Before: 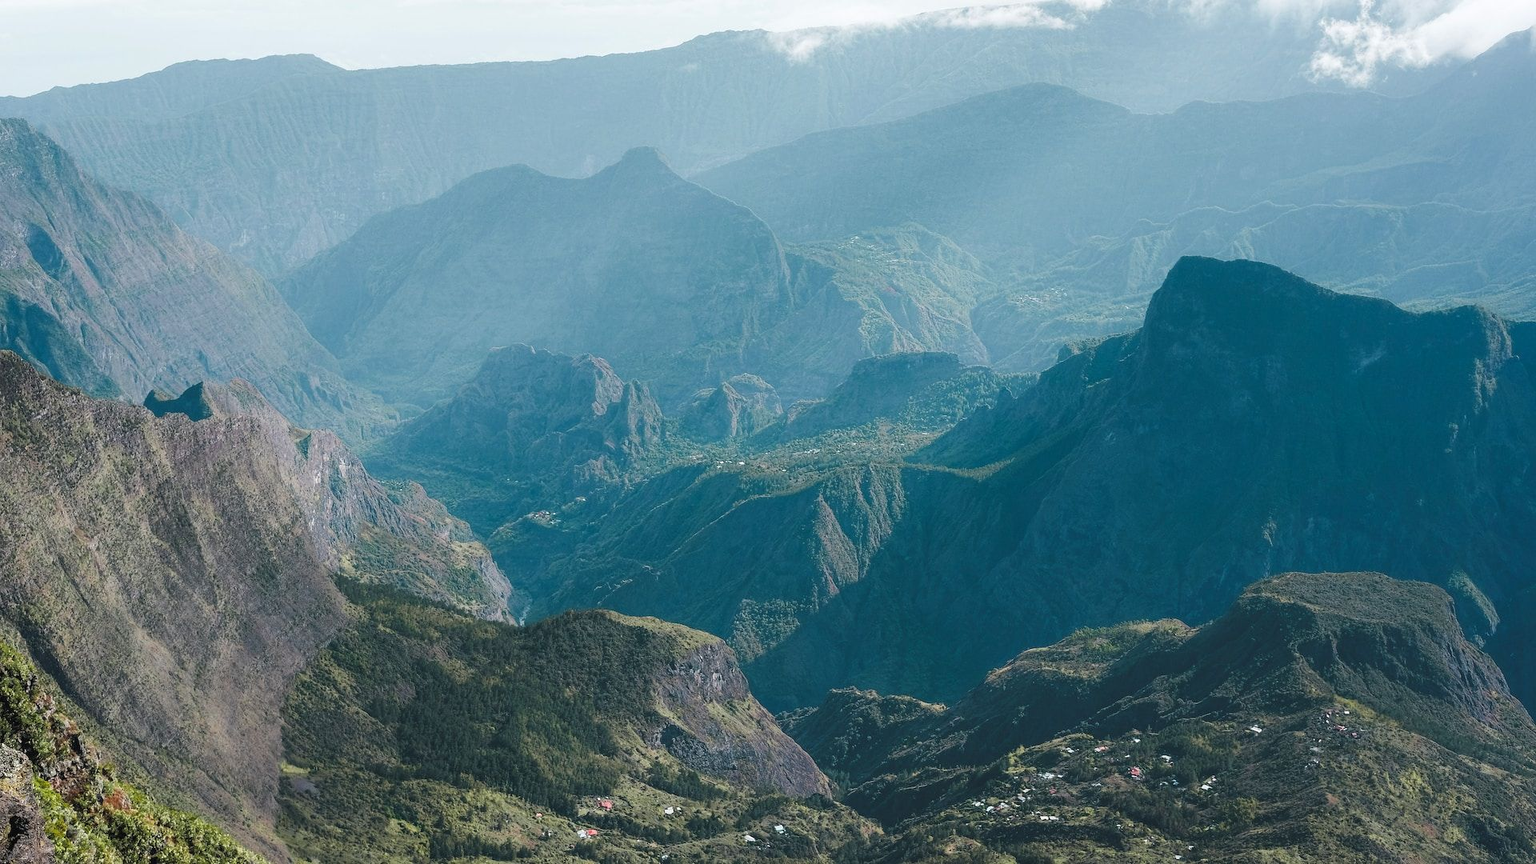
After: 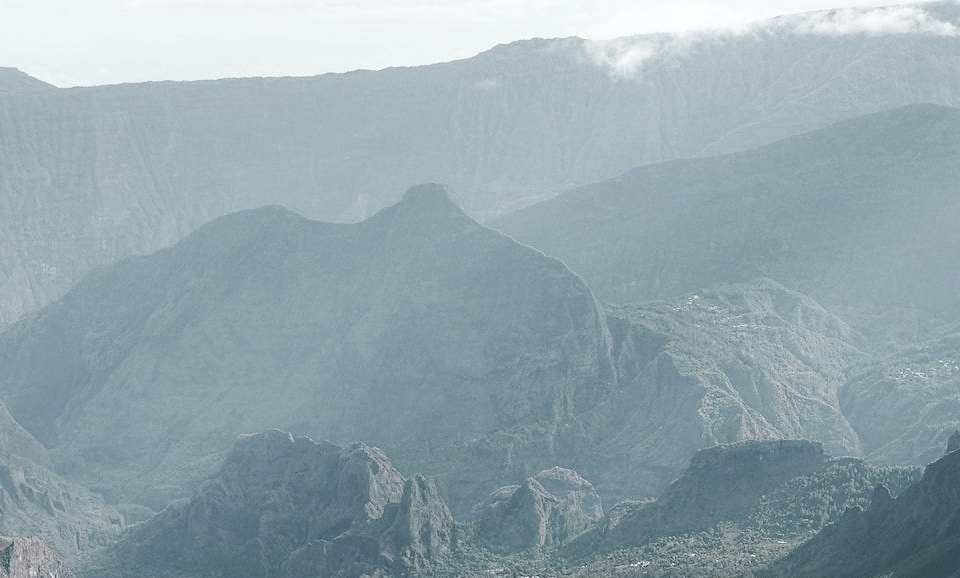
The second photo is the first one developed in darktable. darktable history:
crop: left 19.556%, right 30.401%, bottom 46.458%
color zones: curves: ch0 [(0, 0.6) (0.129, 0.585) (0.193, 0.596) (0.429, 0.5) (0.571, 0.5) (0.714, 0.5) (0.857, 0.5) (1, 0.6)]; ch1 [(0, 0.453) (0.112, 0.245) (0.213, 0.252) (0.429, 0.233) (0.571, 0.231) (0.683, 0.242) (0.857, 0.296) (1, 0.453)]
tone equalizer: on, module defaults
exposure: black level correction -0.005, exposure 0.054 EV, compensate highlight preservation false
